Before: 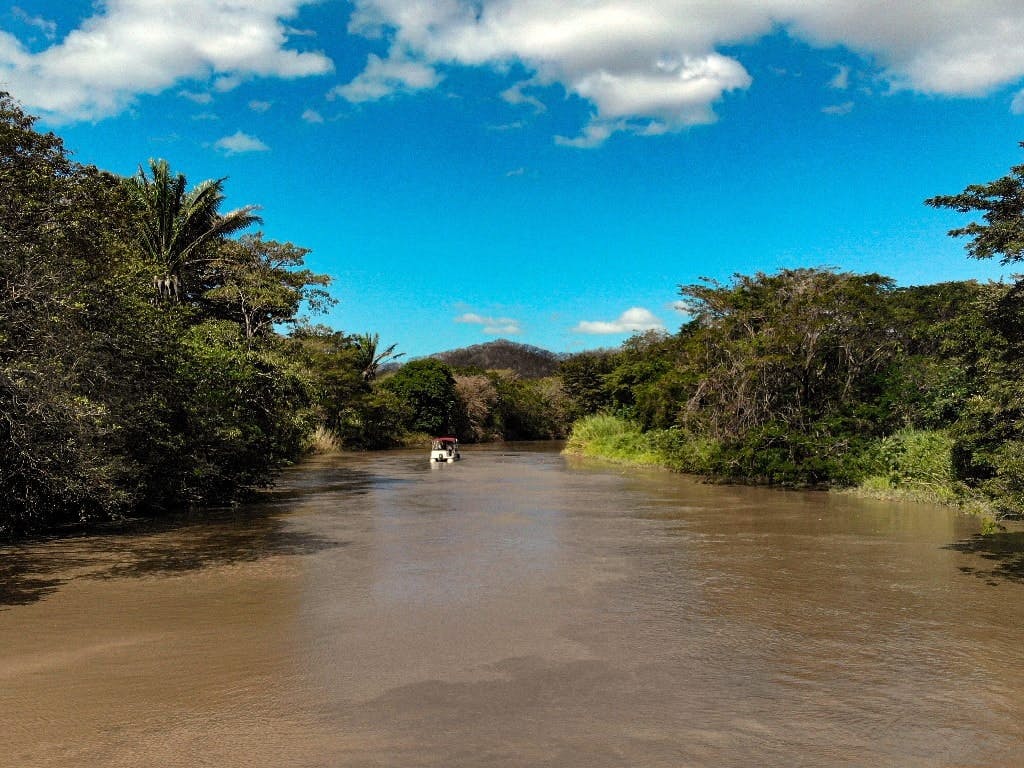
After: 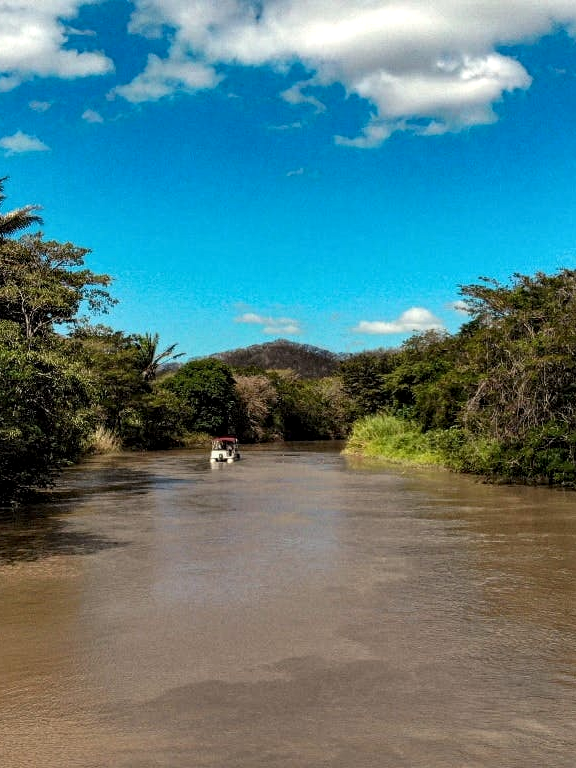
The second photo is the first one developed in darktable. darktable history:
crop: left 21.496%, right 22.254%
local contrast: on, module defaults
